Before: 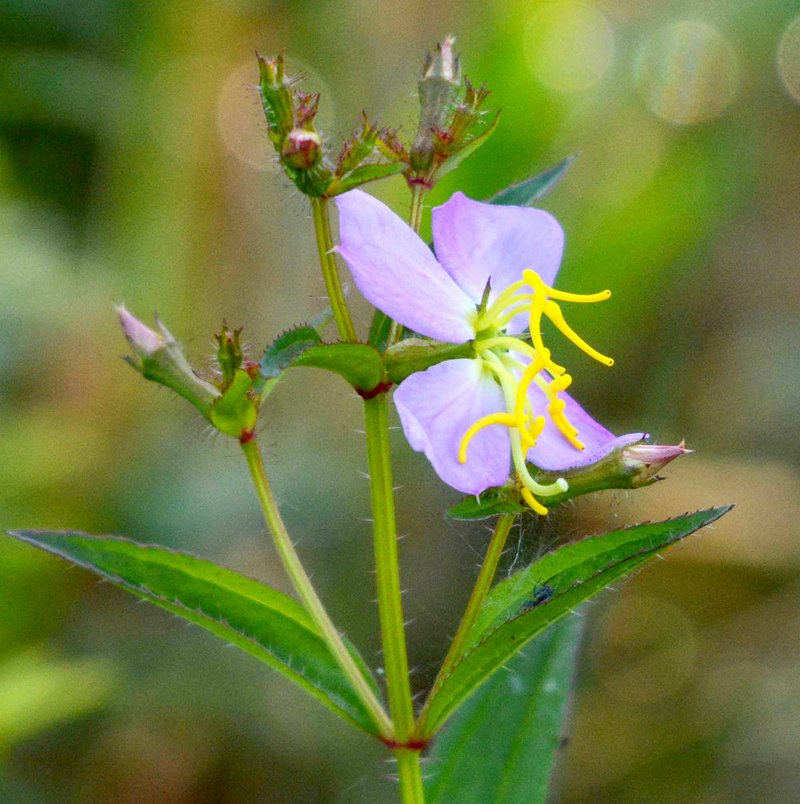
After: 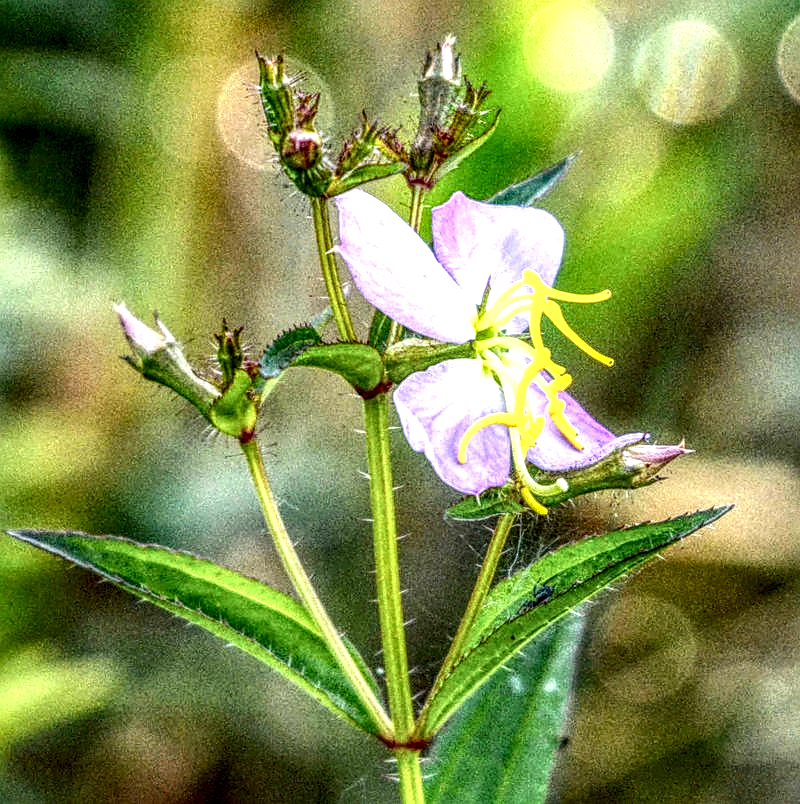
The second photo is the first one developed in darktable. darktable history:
tone equalizer: -8 EV -0.424 EV, -7 EV -0.399 EV, -6 EV -0.307 EV, -5 EV -0.257 EV, -3 EV 0.187 EV, -2 EV 0.306 EV, -1 EV 0.385 EV, +0 EV 0.429 EV, edges refinement/feathering 500, mask exposure compensation -1.57 EV, preserve details no
sharpen: on, module defaults
local contrast: highlights 2%, shadows 5%, detail 300%, midtone range 0.301
exposure: exposure 0.202 EV, compensate highlight preservation false
